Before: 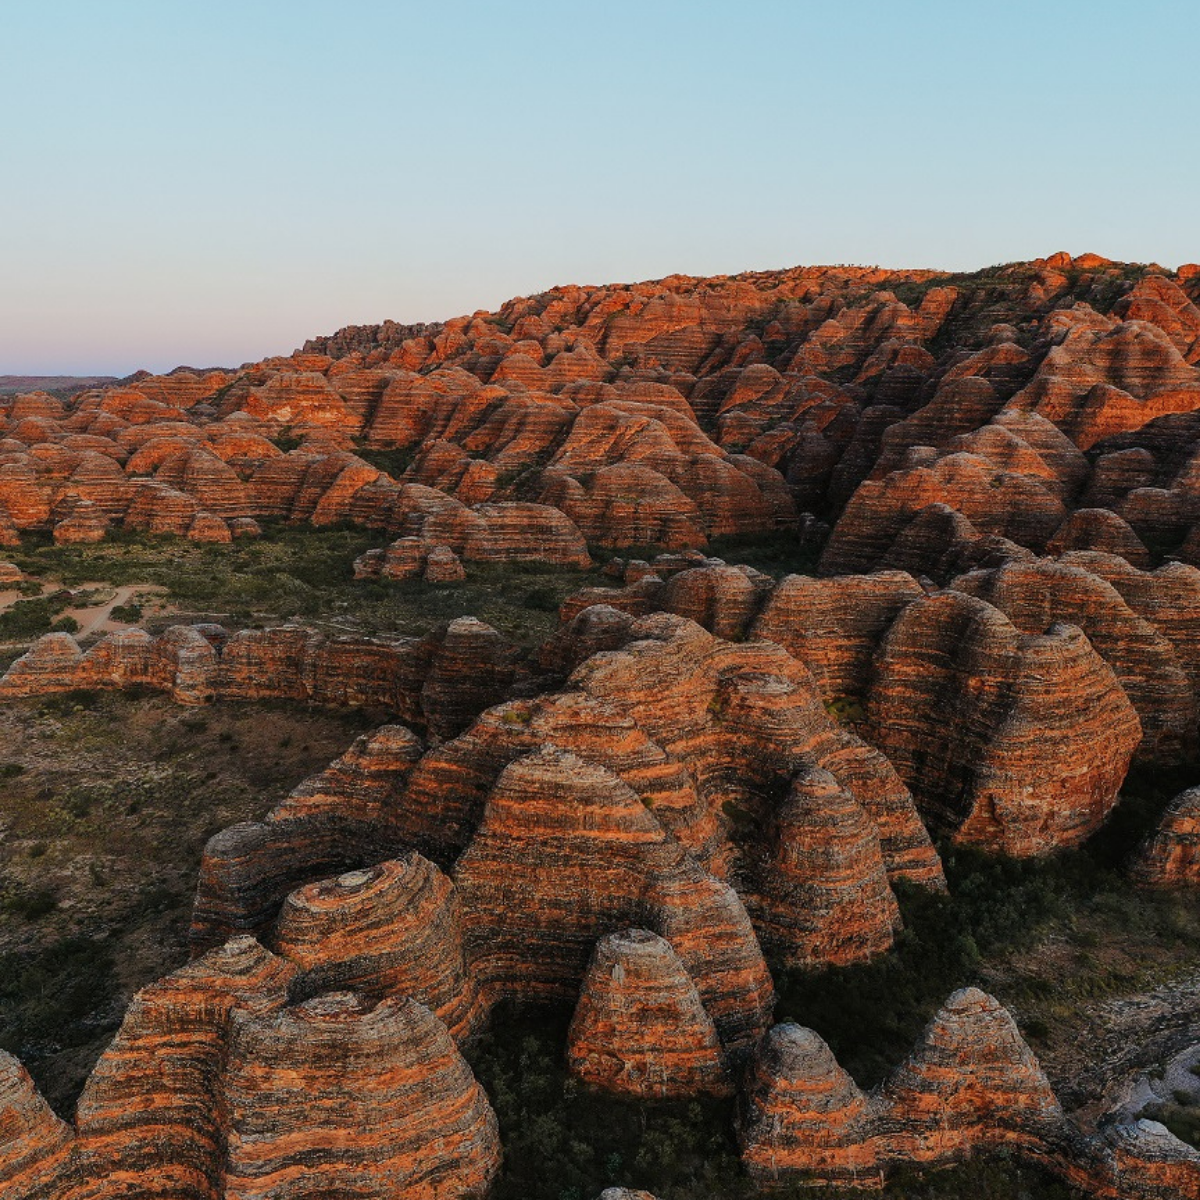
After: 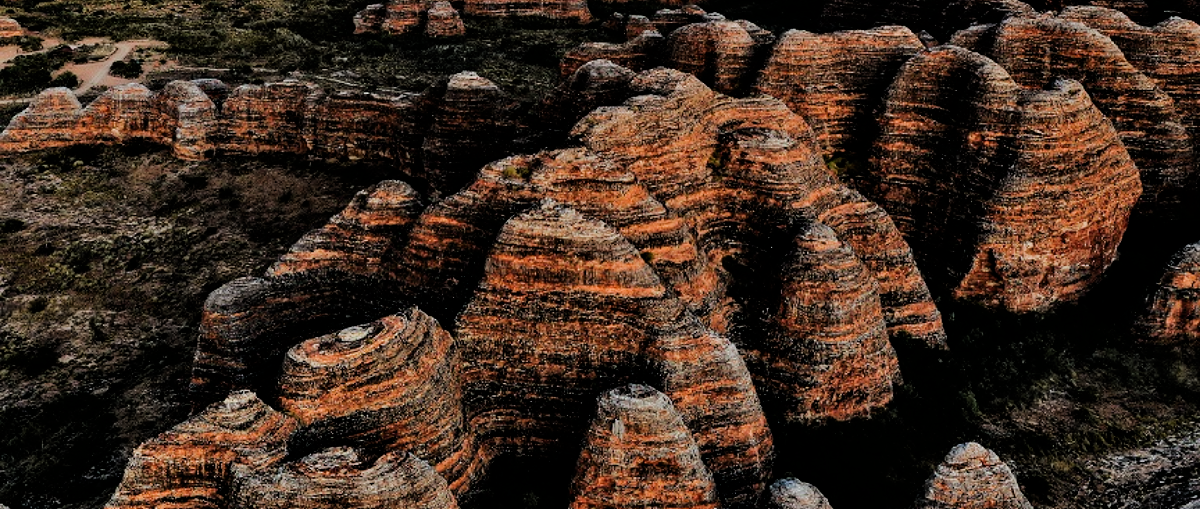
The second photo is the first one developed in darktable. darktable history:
crop: top 45.435%, bottom 12.136%
contrast equalizer: octaves 7, y [[0.6 ×6], [0.55 ×6], [0 ×6], [0 ×6], [0 ×6]]
filmic rgb: black relative exposure -5.12 EV, white relative exposure 3.96 EV, hardness 2.9, contrast 1.19, highlights saturation mix -28.83%
